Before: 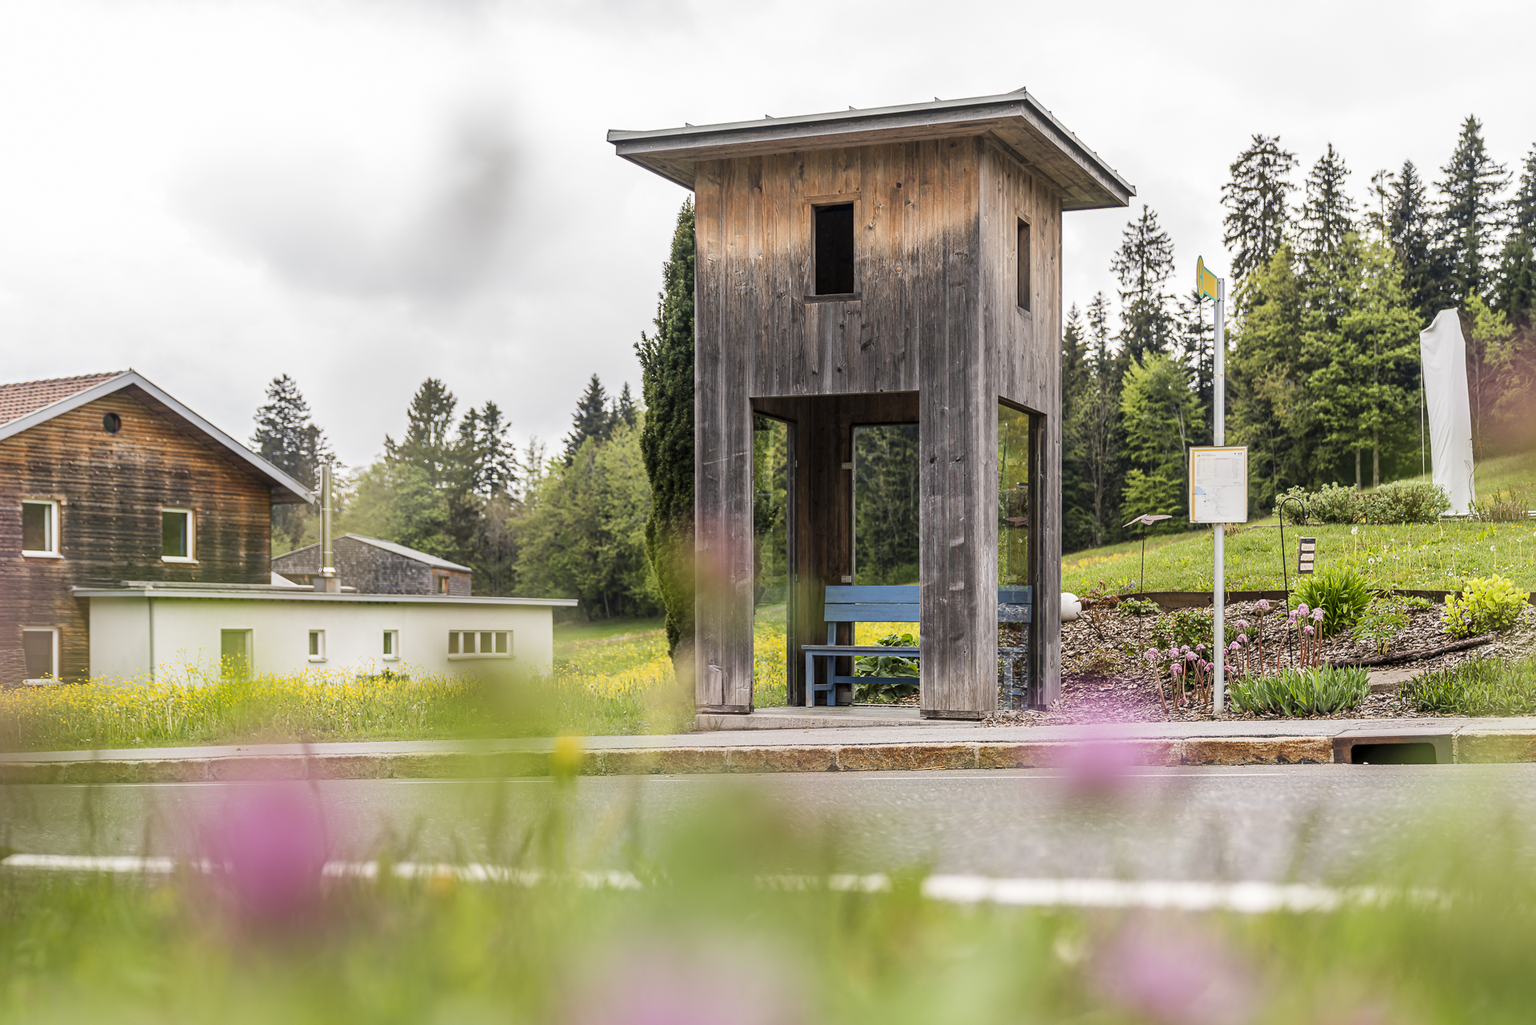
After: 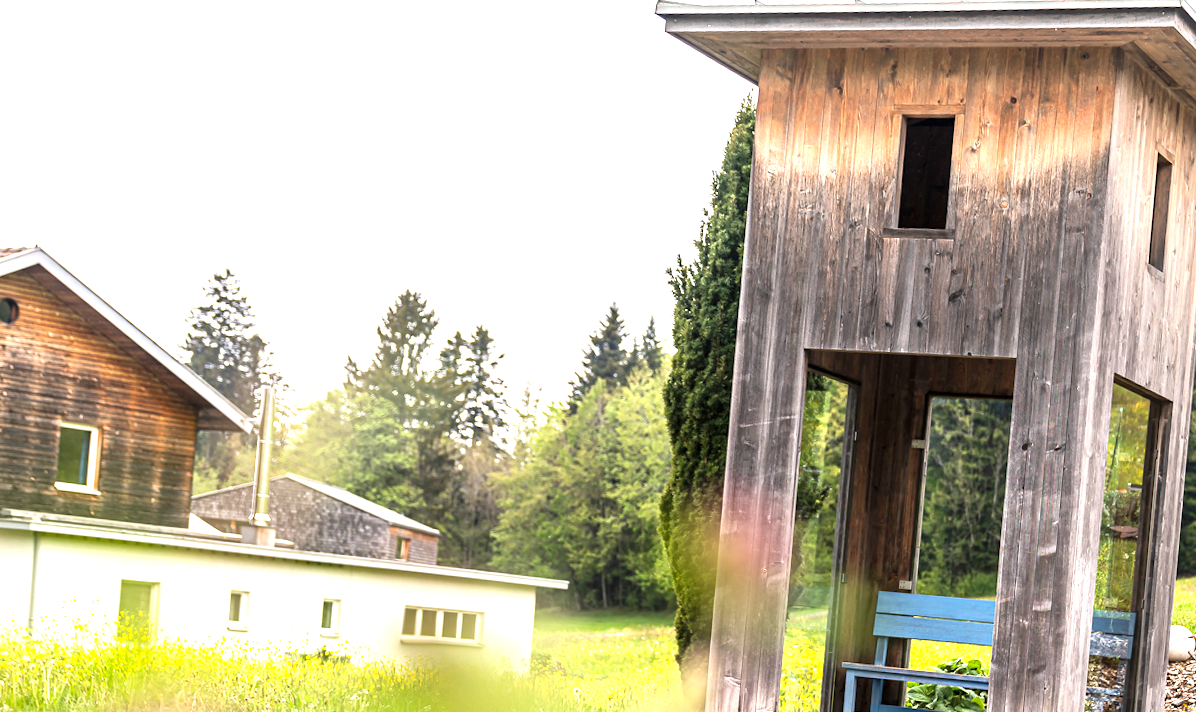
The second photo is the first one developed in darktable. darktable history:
crop and rotate: angle -4.98°, left 2.195%, top 6.681%, right 27.615%, bottom 30.682%
exposure: black level correction 0, exposure 1.099 EV, compensate highlight preservation false
